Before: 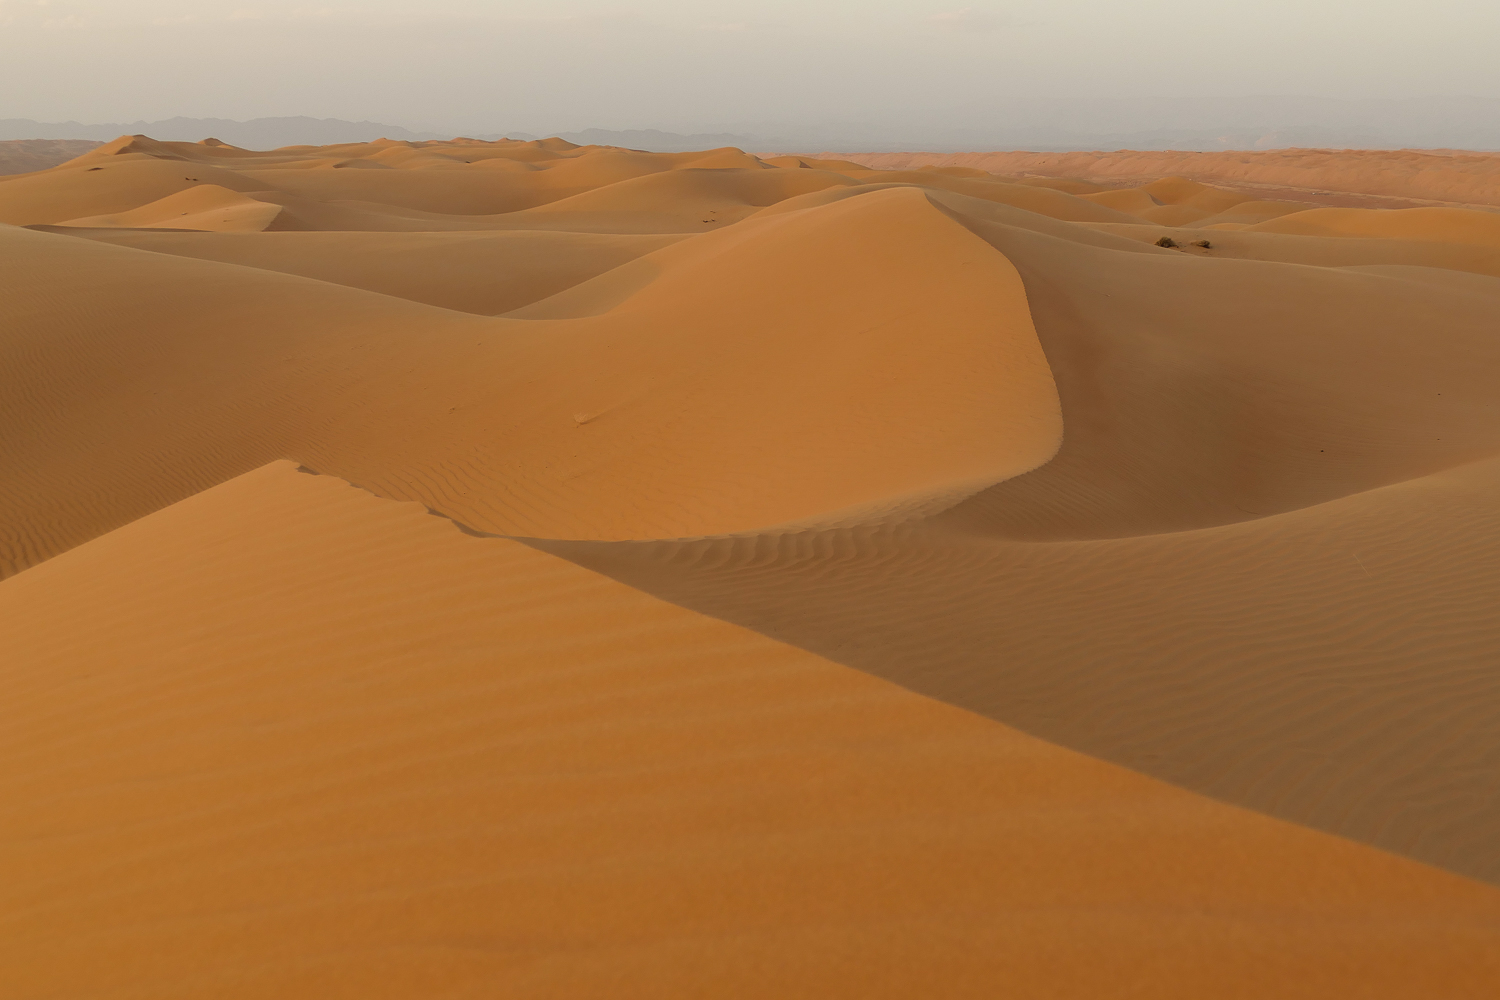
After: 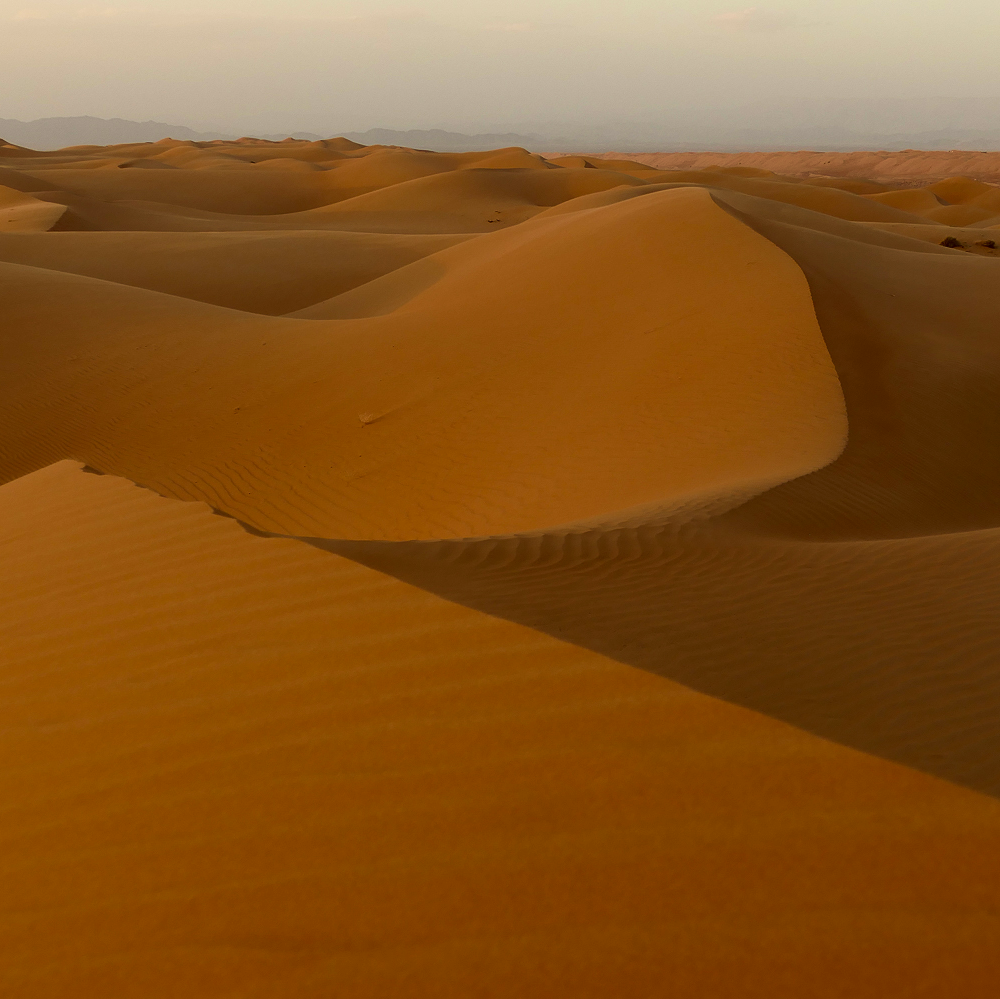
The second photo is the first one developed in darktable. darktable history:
velvia: strength 44.5%
crop and rotate: left 14.345%, right 18.961%
contrast brightness saturation: contrast 0.187, brightness -0.244, saturation 0.113
